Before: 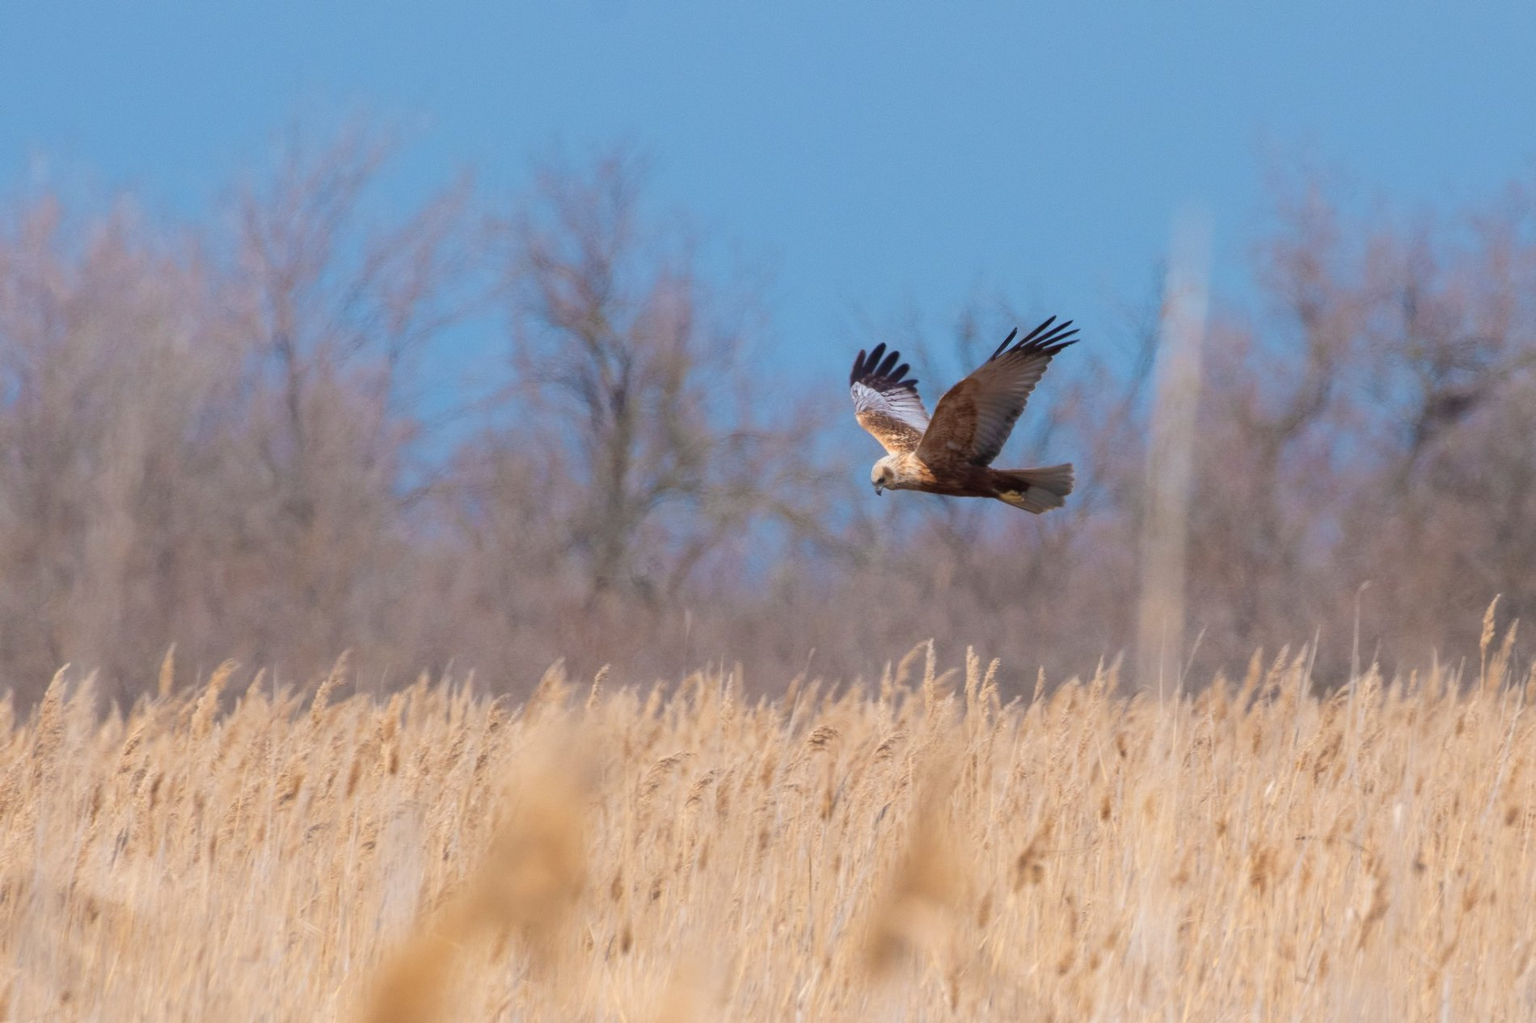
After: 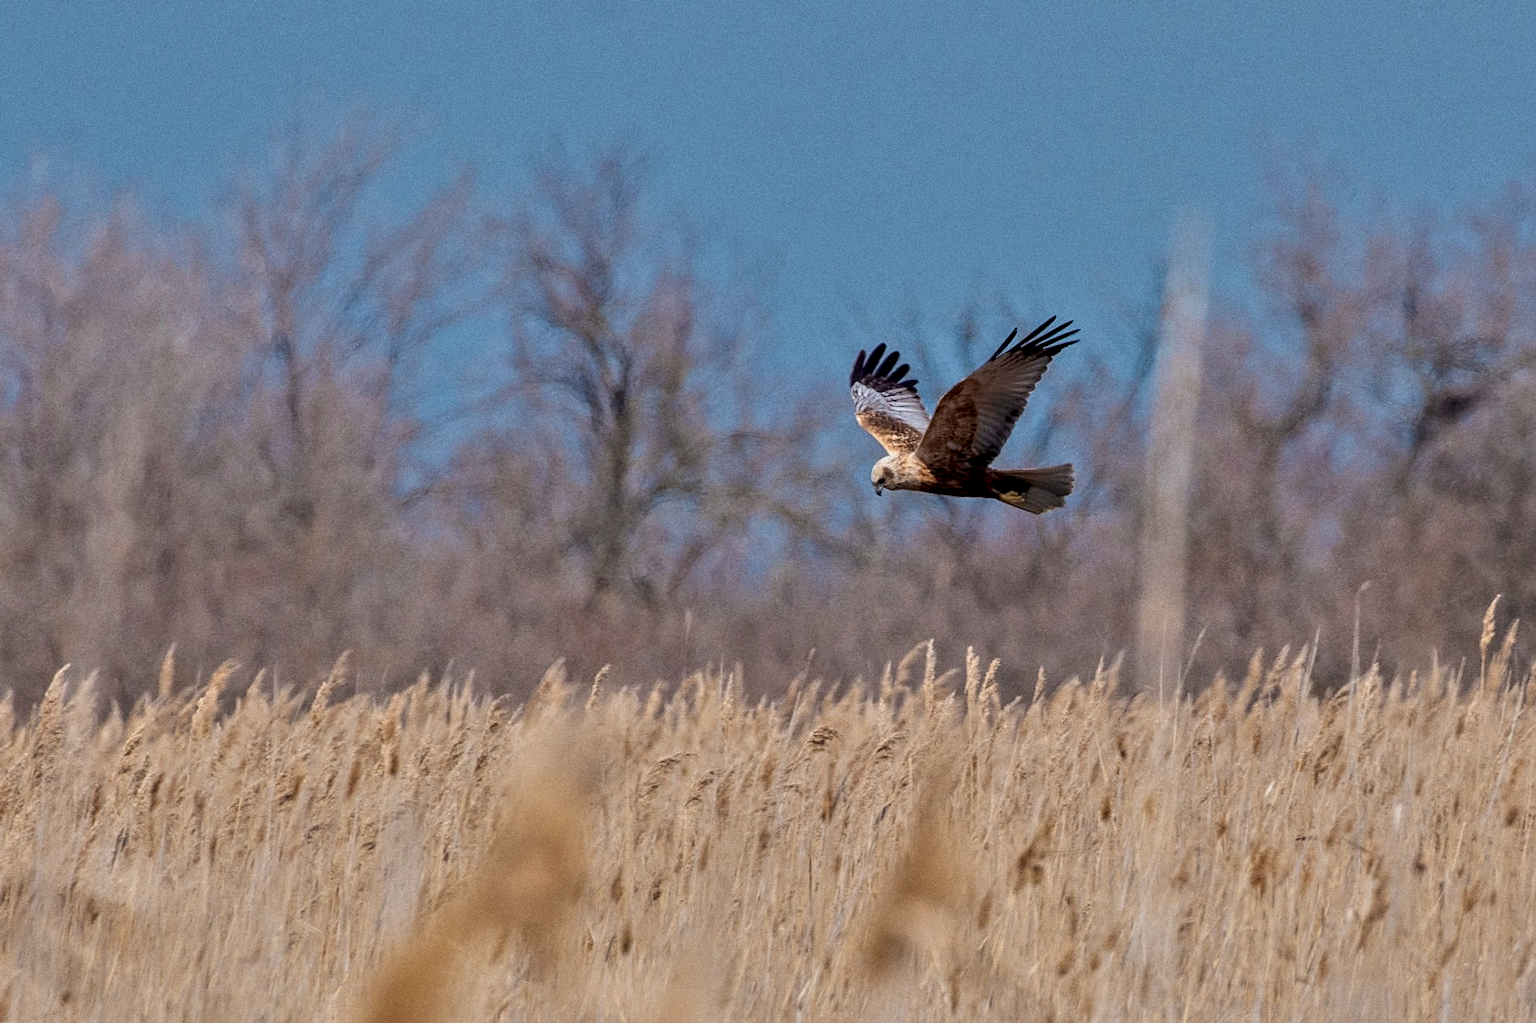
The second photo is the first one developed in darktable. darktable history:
local contrast: detail 144%
contrast equalizer: y [[0.535, 0.543, 0.548, 0.548, 0.542, 0.532], [0.5 ×6], [0.5 ×6], [0 ×6], [0 ×6]]
sharpen: on, module defaults
tone equalizer: -8 EV -0.002 EV, -7 EV 0.005 EV, -6 EV -0.008 EV, -5 EV 0.007 EV, -4 EV -0.042 EV, -3 EV -0.233 EV, -2 EV -0.662 EV, -1 EV -0.983 EV, +0 EV -0.969 EV, smoothing diameter 2%, edges refinement/feathering 20, mask exposure compensation -1.57 EV, filter diffusion 5
grain: on, module defaults
